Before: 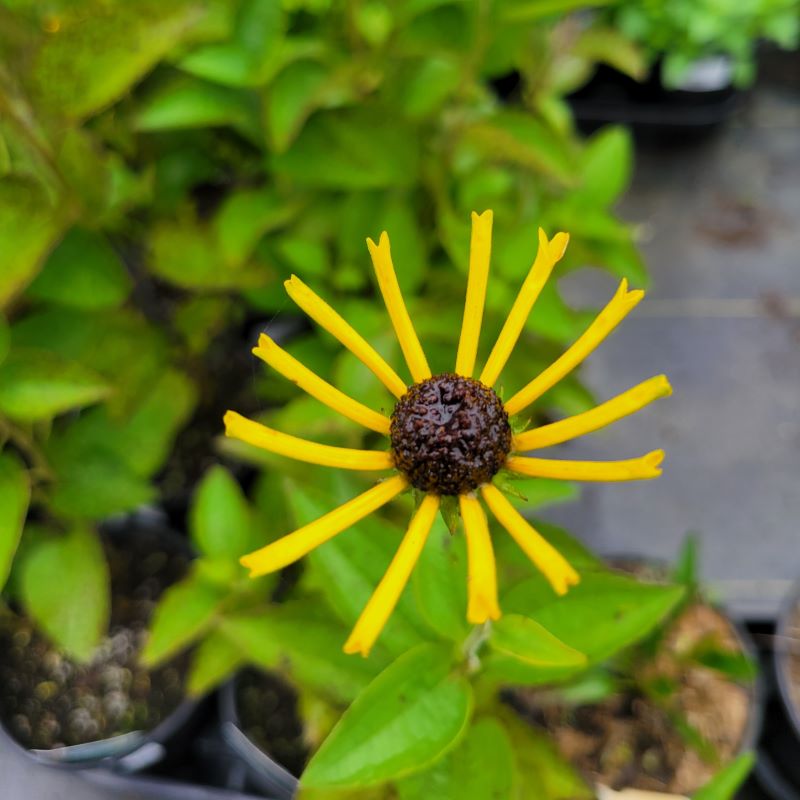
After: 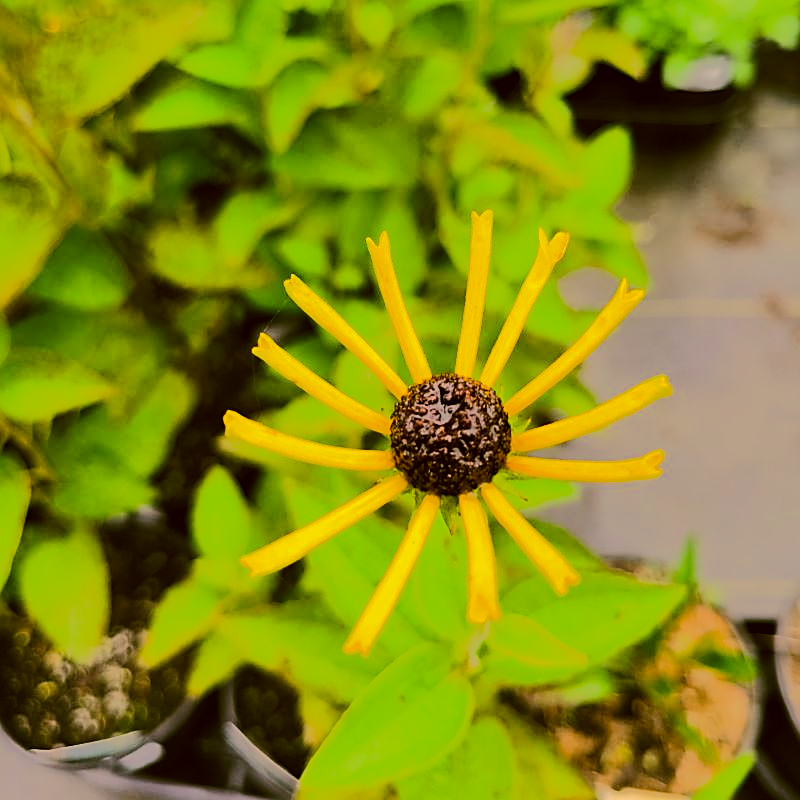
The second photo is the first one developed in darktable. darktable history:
color correction: highlights a* 8.38, highlights b* 15.28, shadows a* -0.403, shadows b* 26.31
sharpen: on, module defaults
tone equalizer: -8 EV -0.51 EV, -7 EV -0.326 EV, -6 EV -0.065 EV, -5 EV 0.382 EV, -4 EV 0.948 EV, -3 EV 0.778 EV, -2 EV -0.013 EV, -1 EV 0.132 EV, +0 EV -0.011 EV, edges refinement/feathering 500, mask exposure compensation -1.57 EV, preserve details no
